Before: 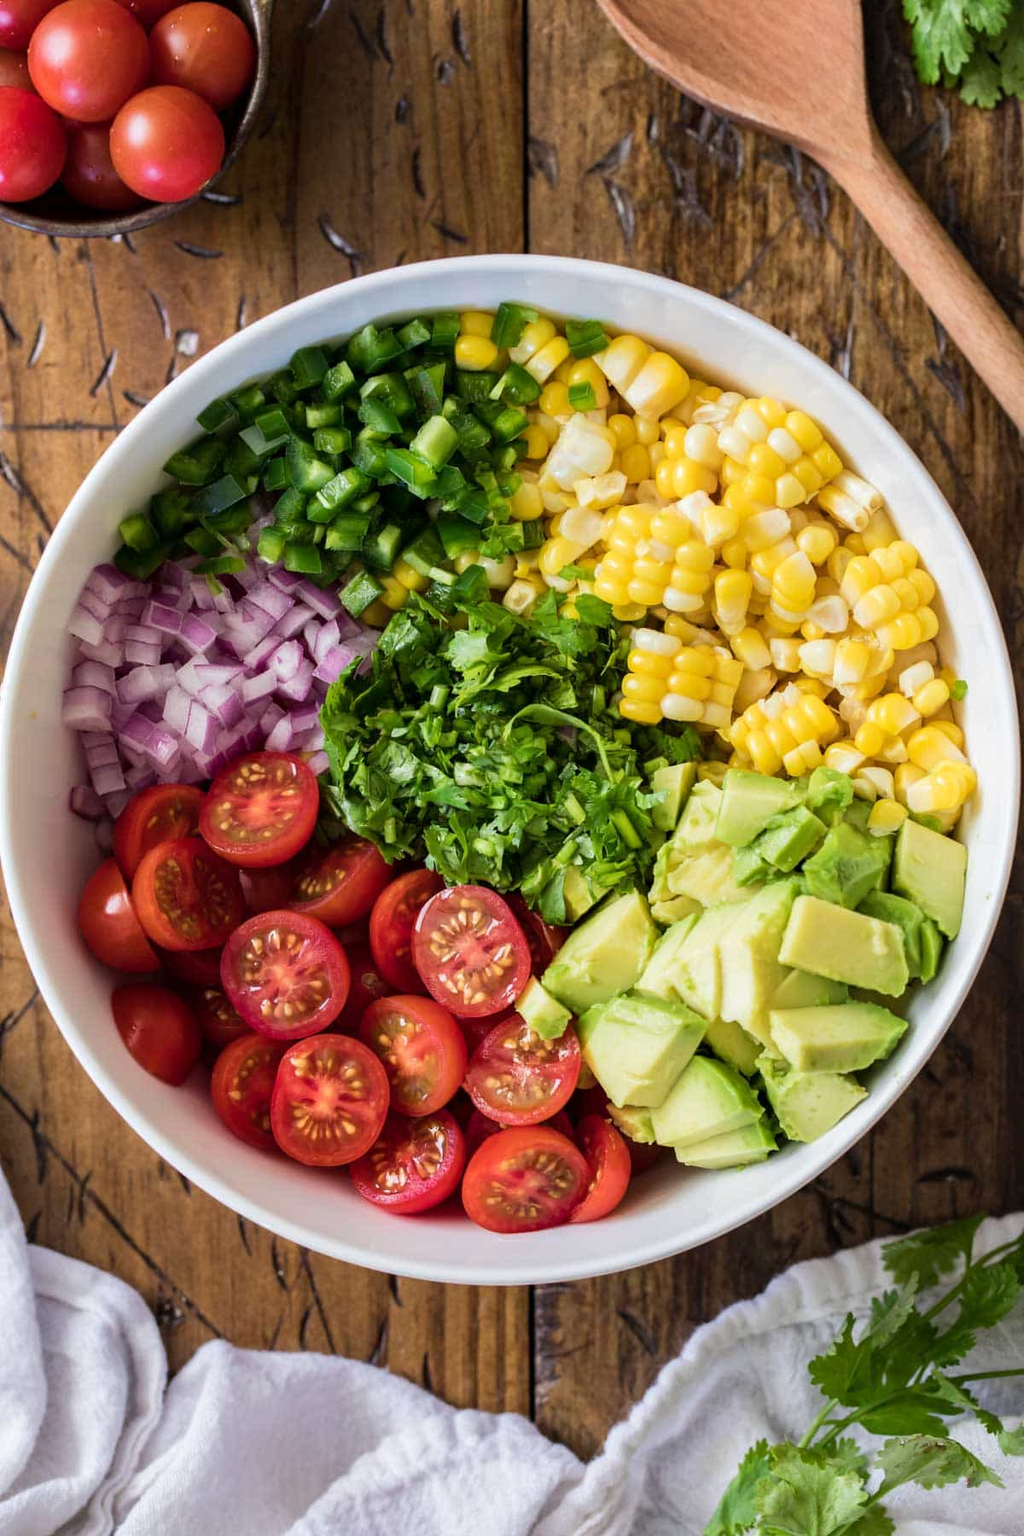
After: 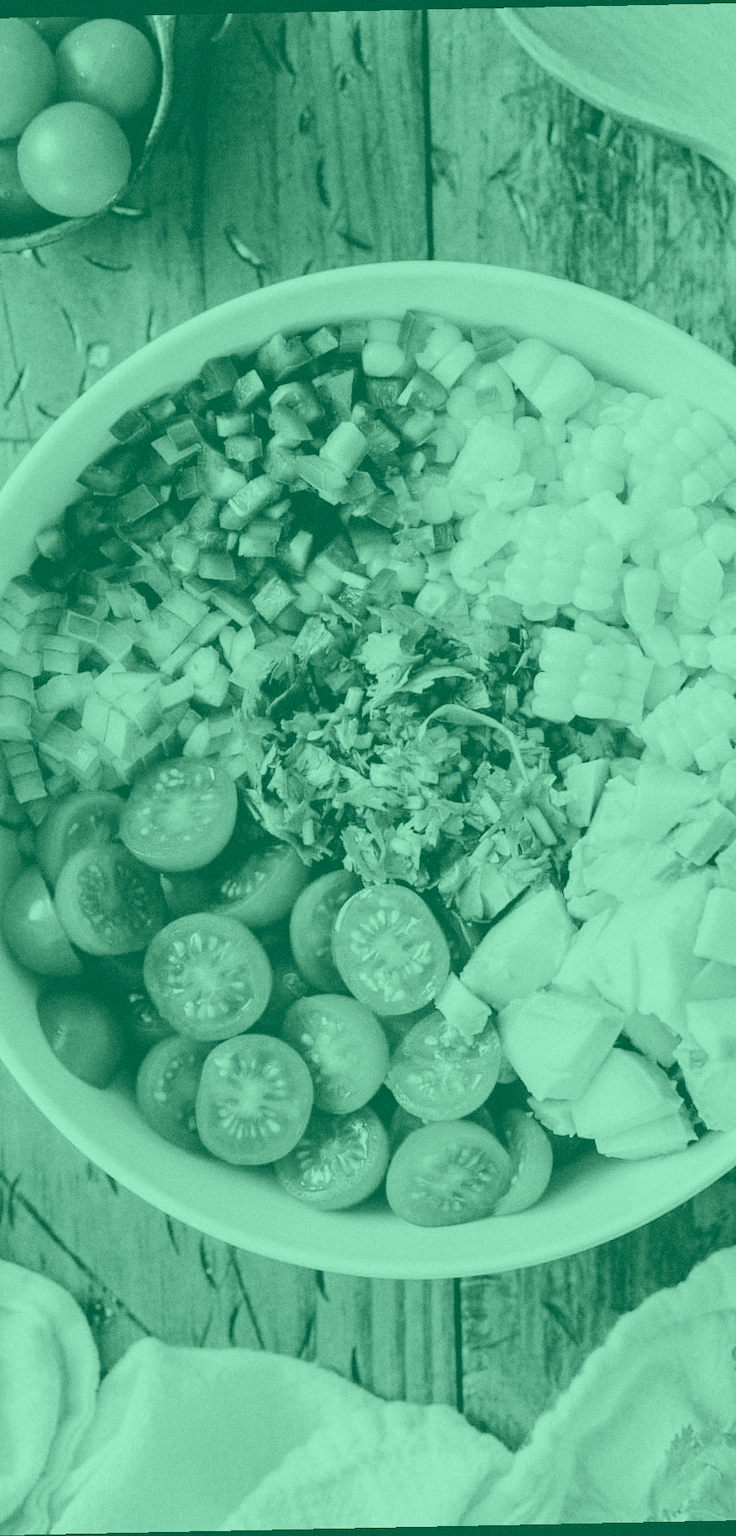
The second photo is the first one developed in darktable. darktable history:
tone curve: curves: ch0 [(0, 0) (0.131, 0.135) (0.288, 0.372) (0.451, 0.608) (0.612, 0.739) (0.736, 0.832) (1, 1)]; ch1 [(0, 0) (0.392, 0.398) (0.487, 0.471) (0.496, 0.493) (0.519, 0.531) (0.557, 0.591) (0.581, 0.639) (0.622, 0.711) (1, 1)]; ch2 [(0, 0) (0.388, 0.344) (0.438, 0.425) (0.476, 0.482) (0.502, 0.508) (0.524, 0.531) (0.538, 0.58) (0.58, 0.621) (0.613, 0.679) (0.655, 0.738) (1, 1)], color space Lab, independent channels, preserve colors none
rotate and perspective: rotation -1.17°, automatic cropping off
white balance: red 1.066, blue 1.119
exposure: black level correction 0.005, exposure 0.286 EV, compensate highlight preservation false
crop and rotate: left 9.061%, right 20.142%
colorize: hue 147.6°, saturation 65%, lightness 21.64%
grain: coarseness 0.47 ISO
